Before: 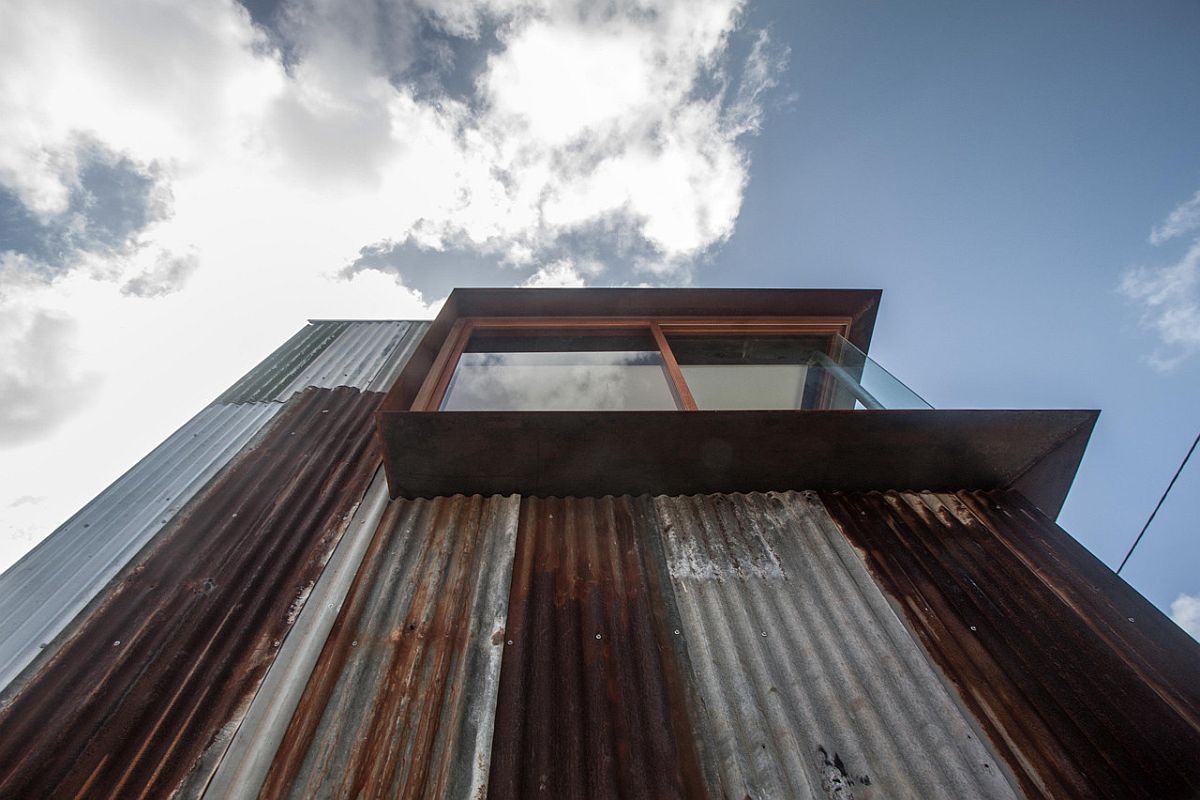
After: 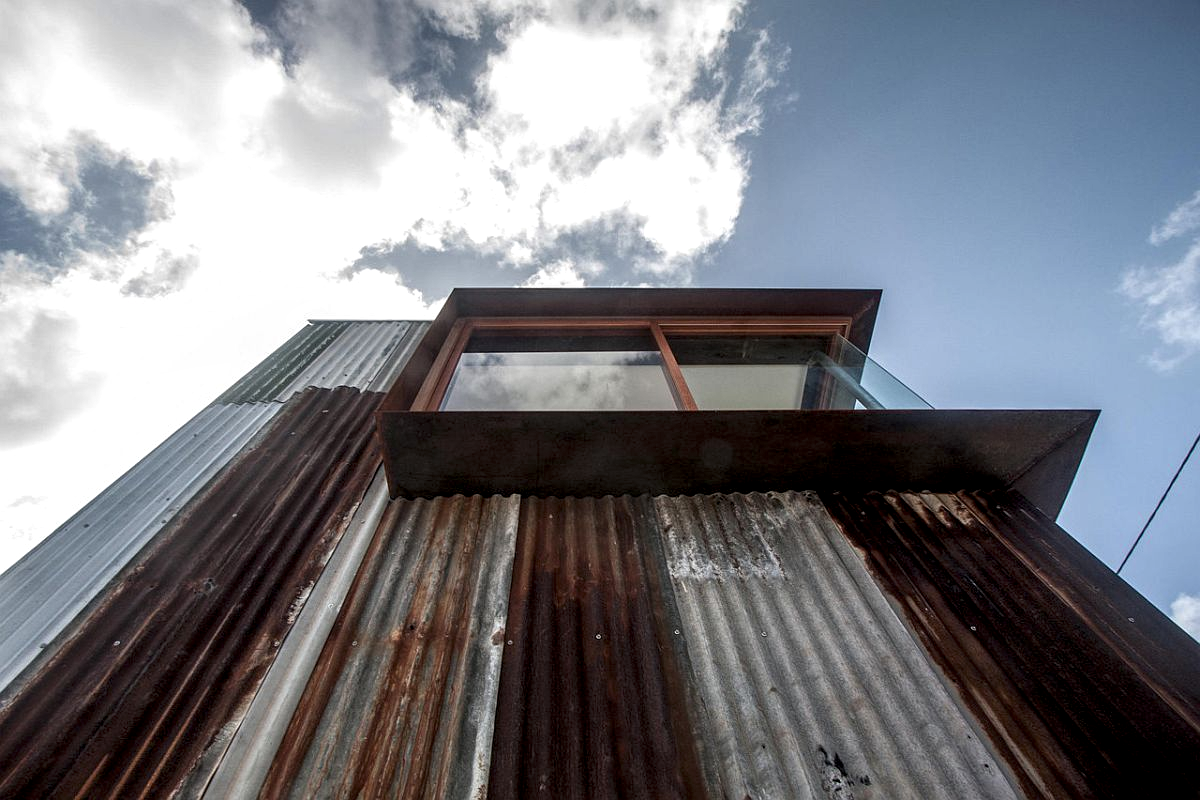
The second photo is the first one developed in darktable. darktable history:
local contrast: highlights 128%, shadows 127%, detail 140%, midtone range 0.258
